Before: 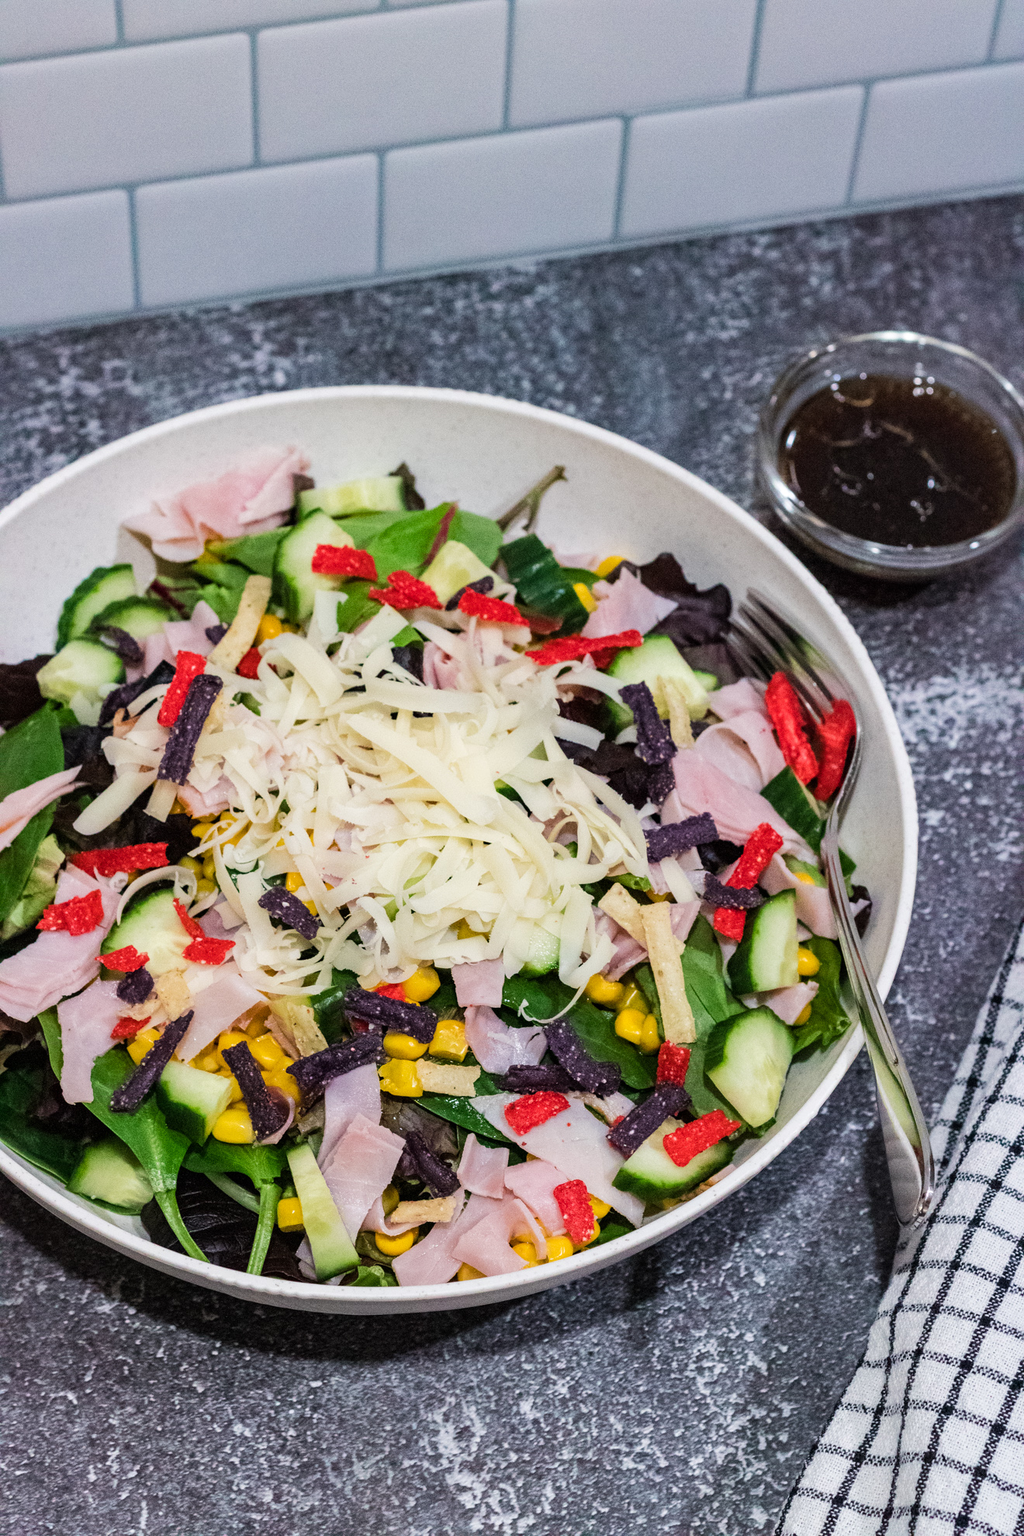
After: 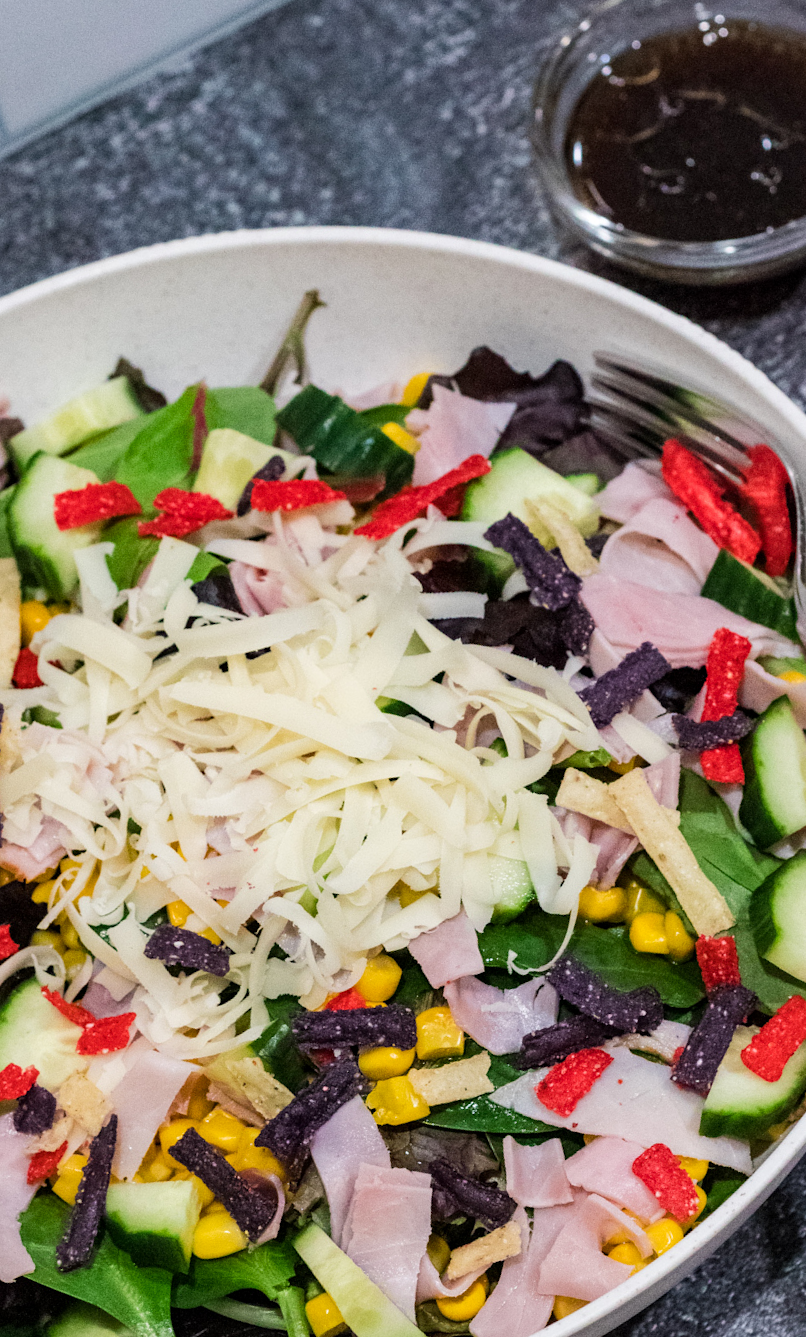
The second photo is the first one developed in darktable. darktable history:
exposure: black level correction 0.001, compensate highlight preservation false
crop and rotate: angle 20.58°, left 6.772%, right 3.835%, bottom 1.132%
